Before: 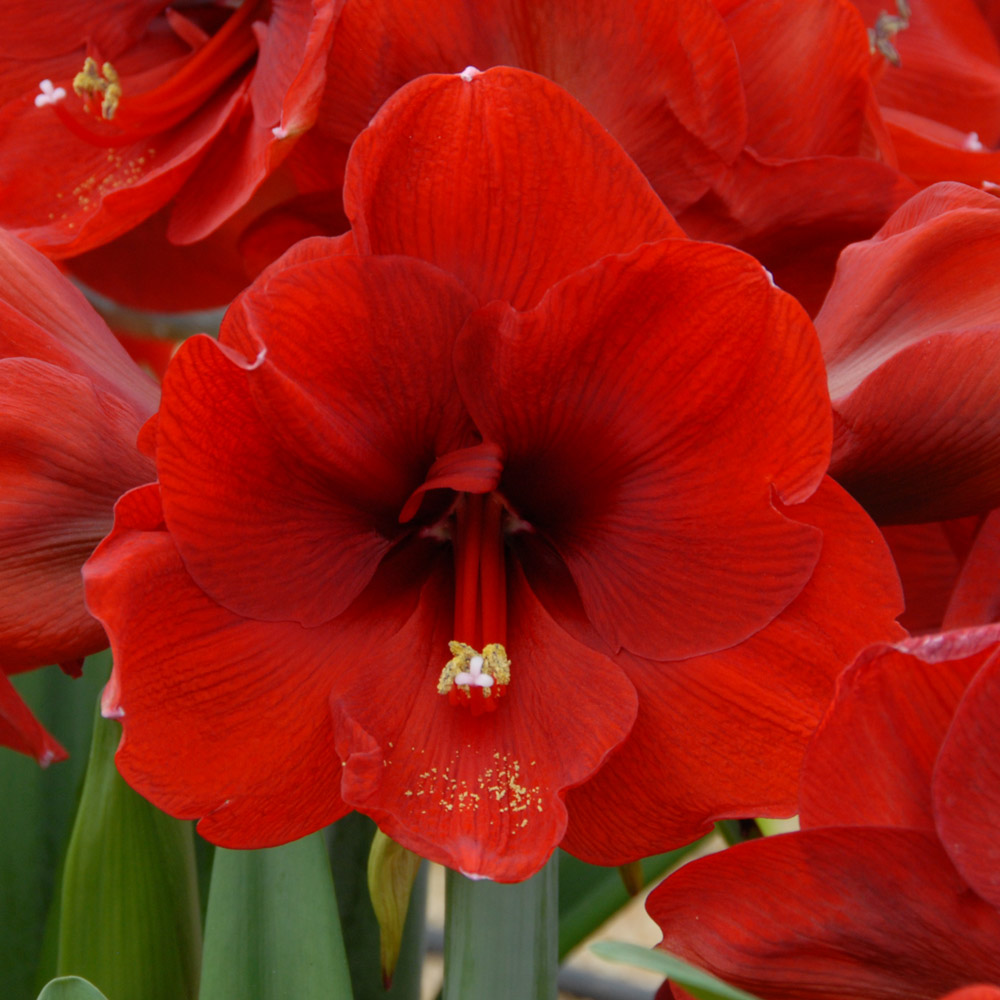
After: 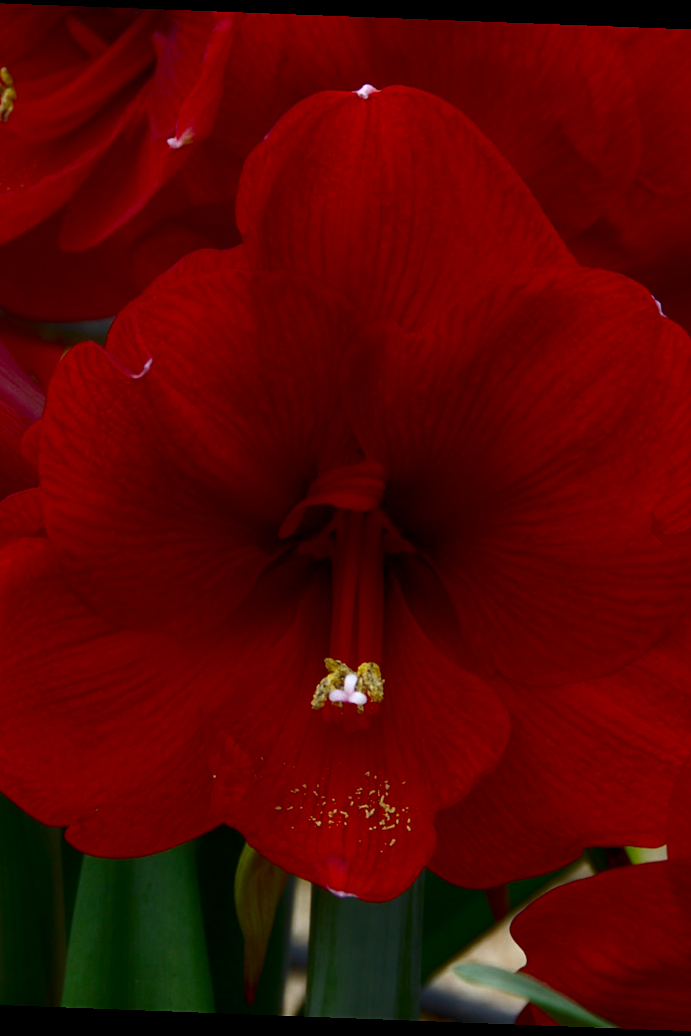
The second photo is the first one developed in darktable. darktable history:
contrast equalizer: y [[0.579, 0.58, 0.505, 0.5, 0.5, 0.5], [0.5 ×6], [0.5 ×6], [0 ×6], [0 ×6]]
contrast brightness saturation: contrast 0.09, brightness -0.59, saturation 0.17
white balance: red 0.974, blue 1.044
sharpen: amount 0.2
rotate and perspective: rotation 2.17°, automatic cropping off
crop and rotate: left 13.342%, right 19.991%
